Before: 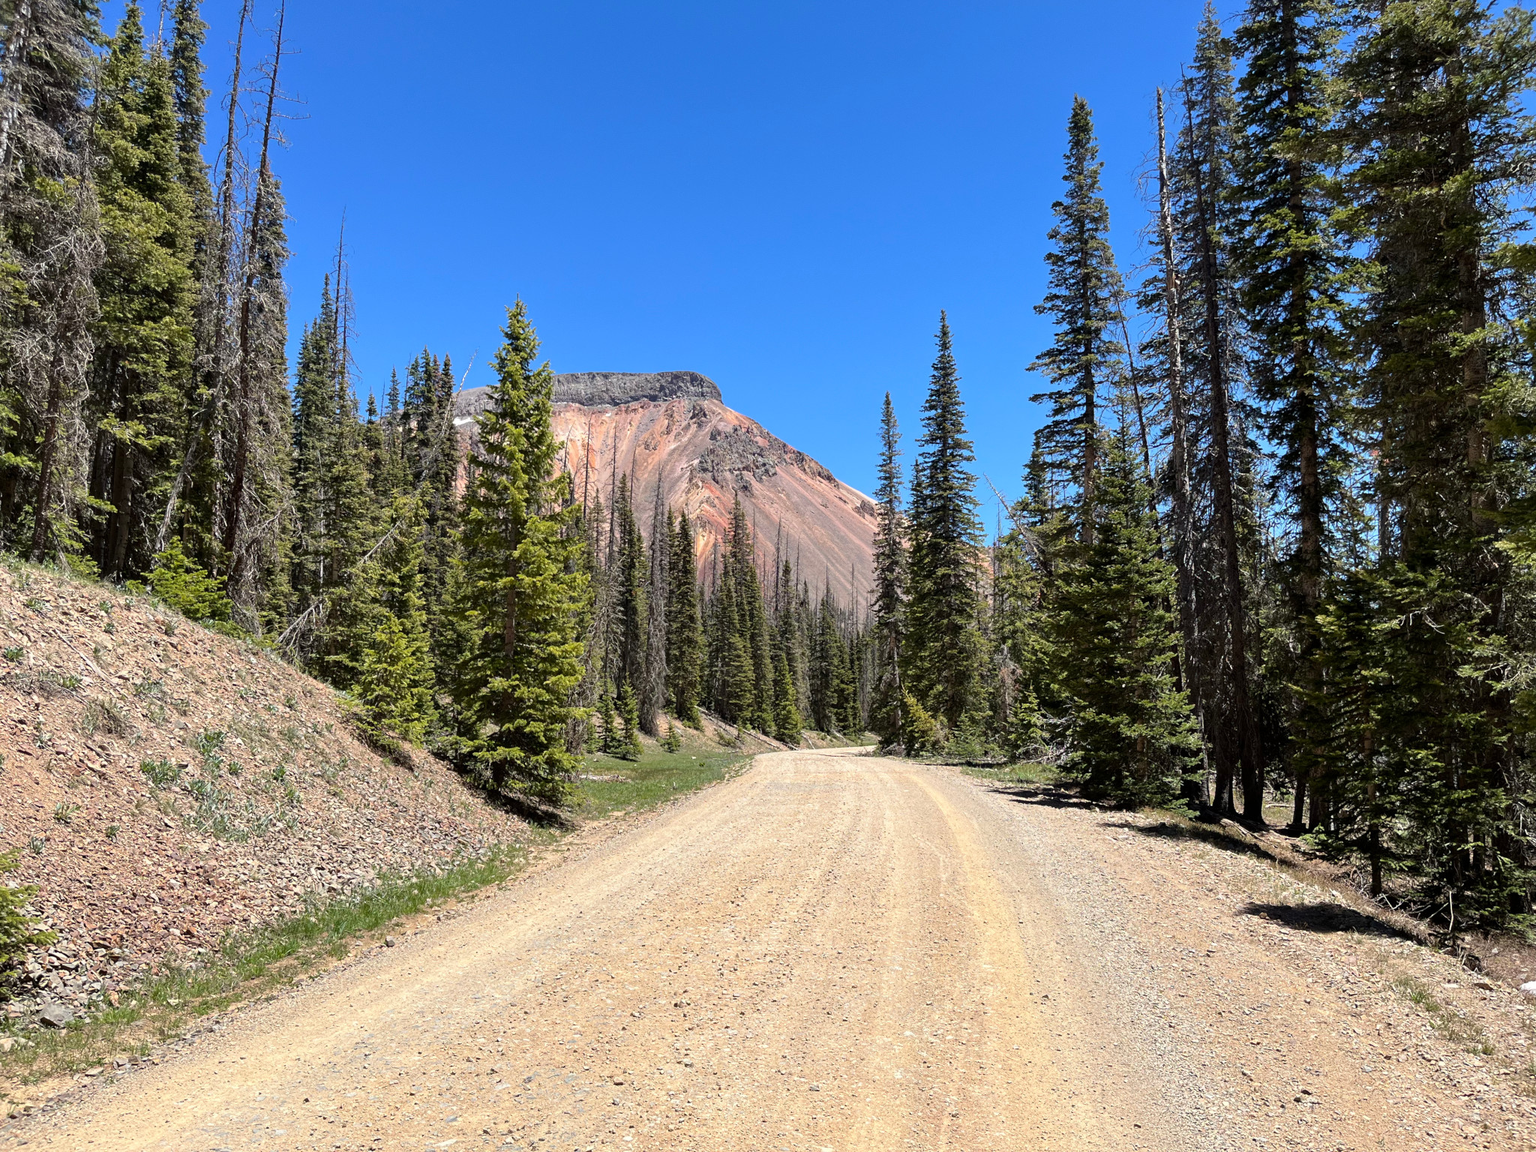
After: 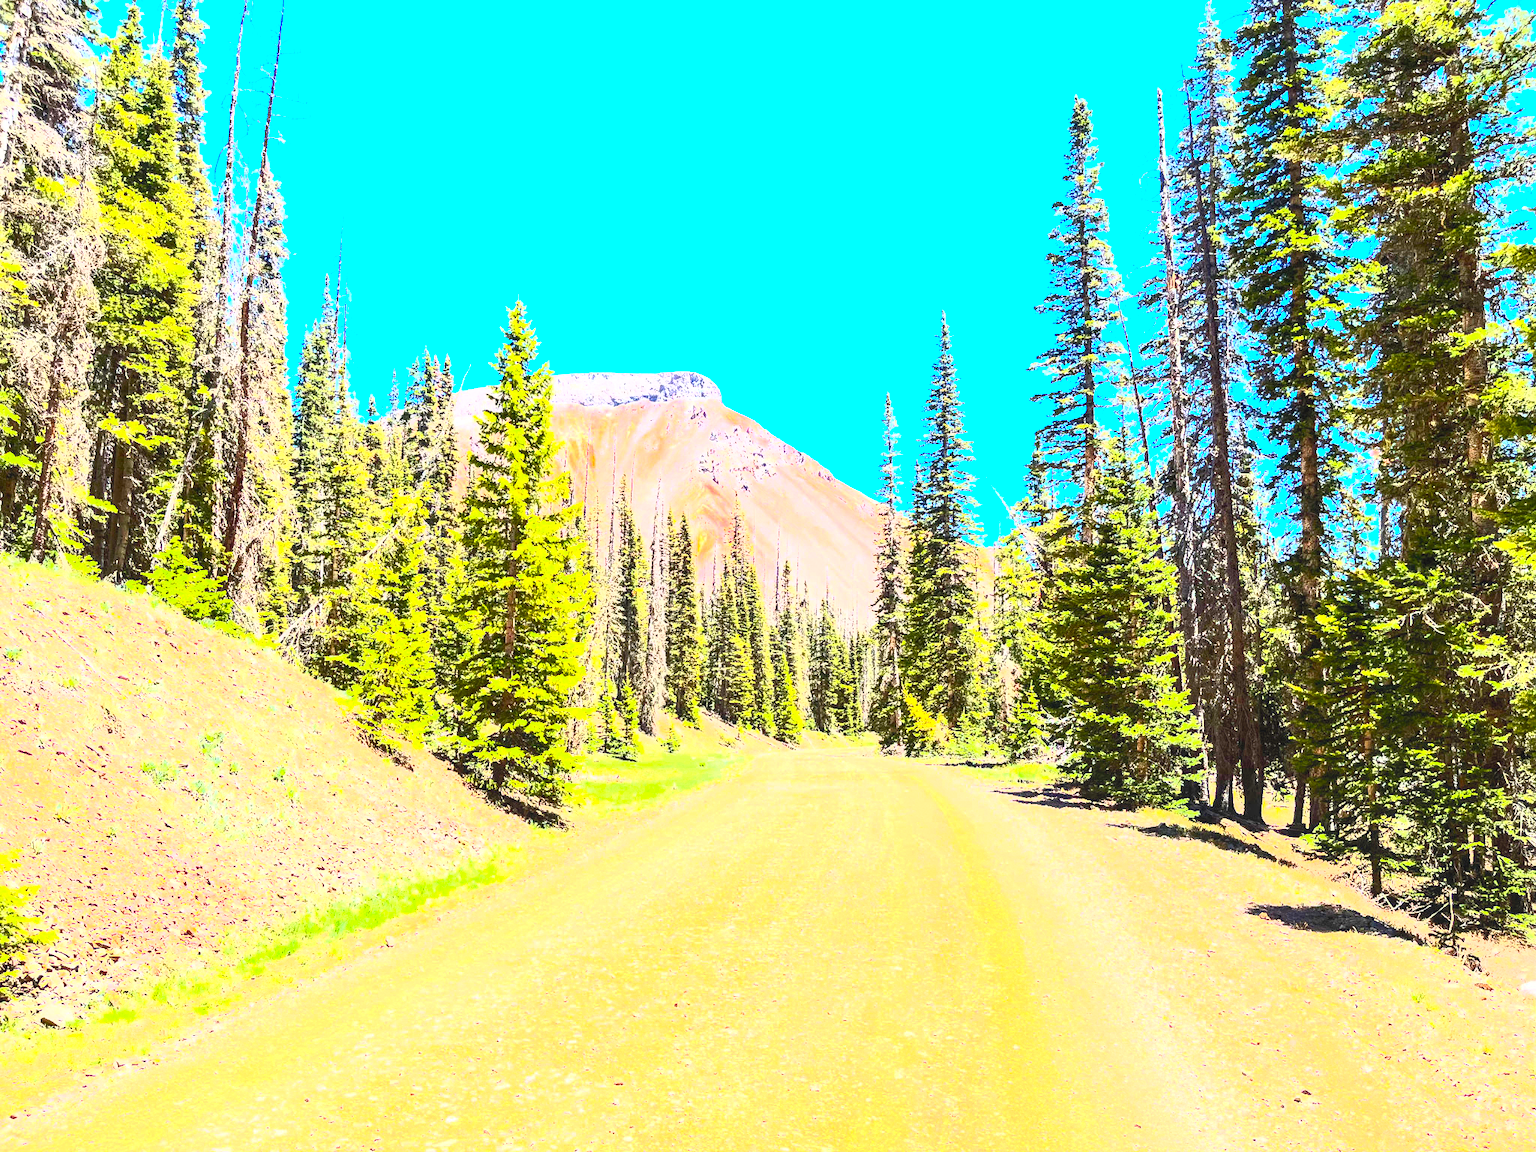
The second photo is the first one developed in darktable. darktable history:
local contrast: detail 130%
exposure: black level correction 0, exposure 1.7 EV, compensate exposure bias true, compensate highlight preservation false
contrast brightness saturation: contrast 1, brightness 1, saturation 1
